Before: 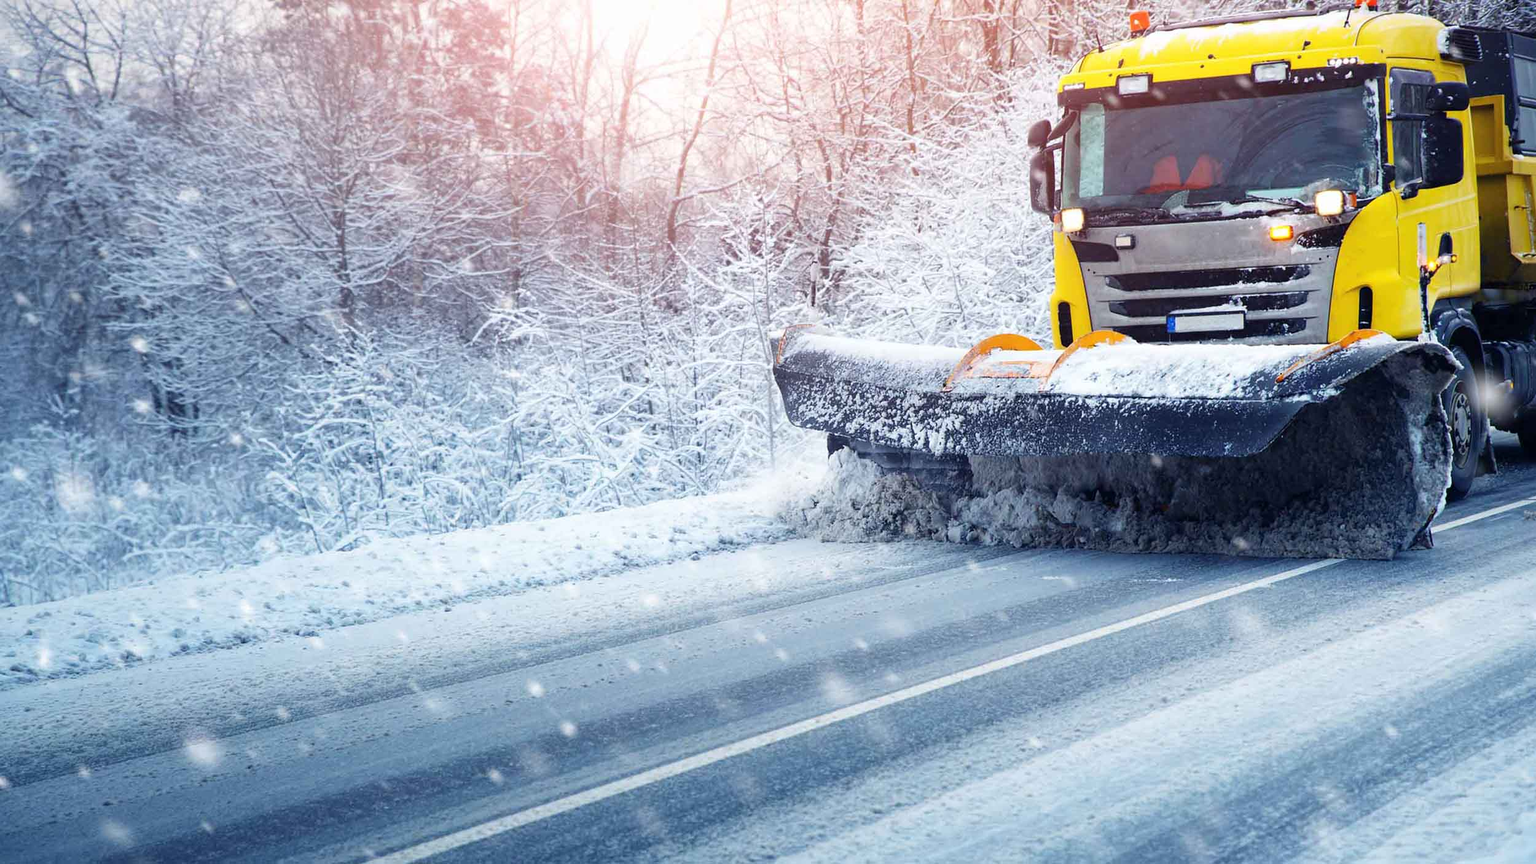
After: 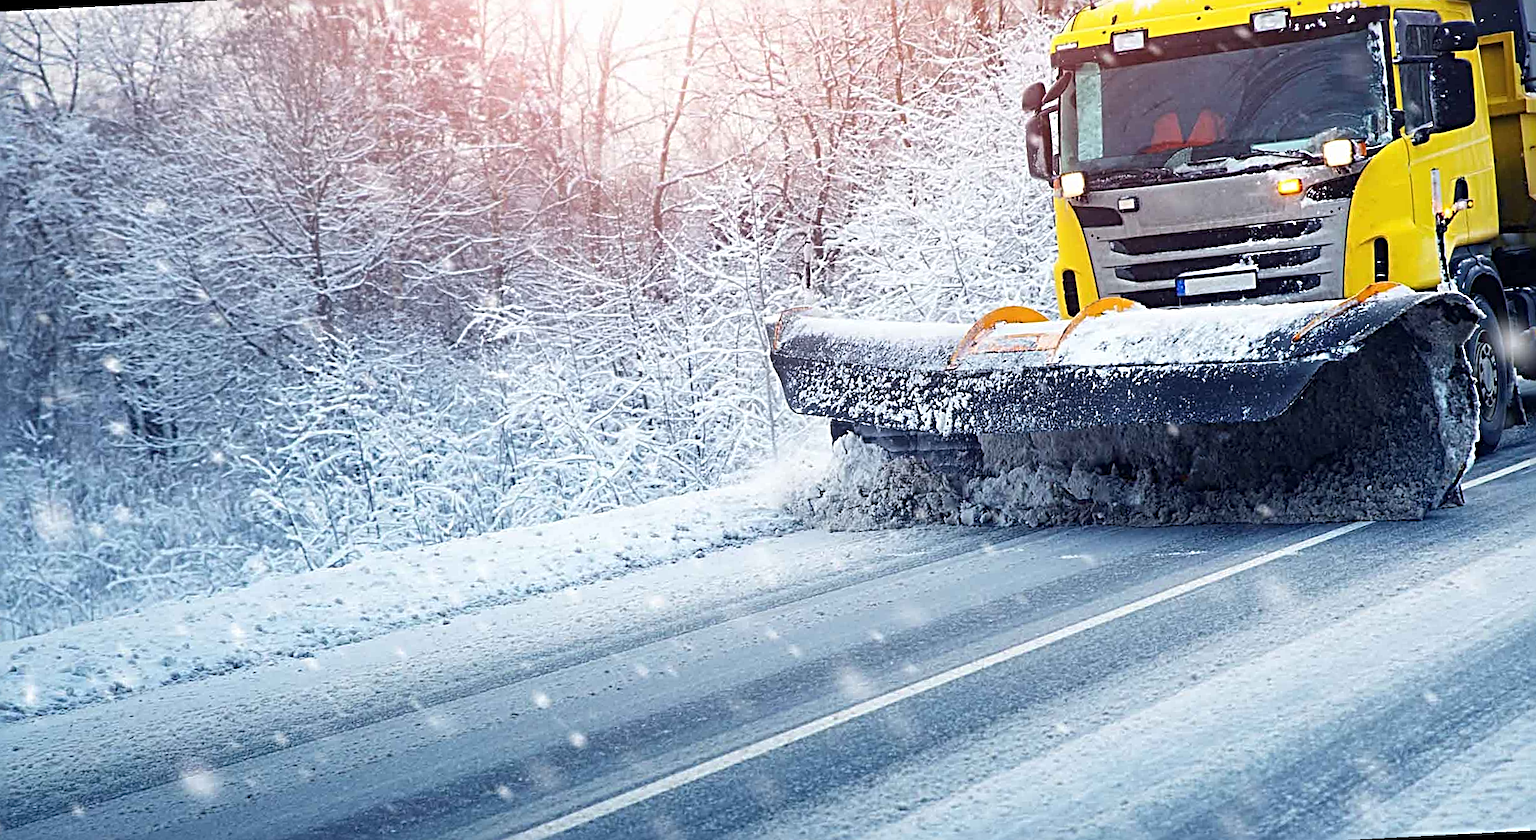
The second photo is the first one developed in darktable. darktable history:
rotate and perspective: rotation -3°, crop left 0.031, crop right 0.968, crop top 0.07, crop bottom 0.93
sharpen: radius 3.69, amount 0.928
